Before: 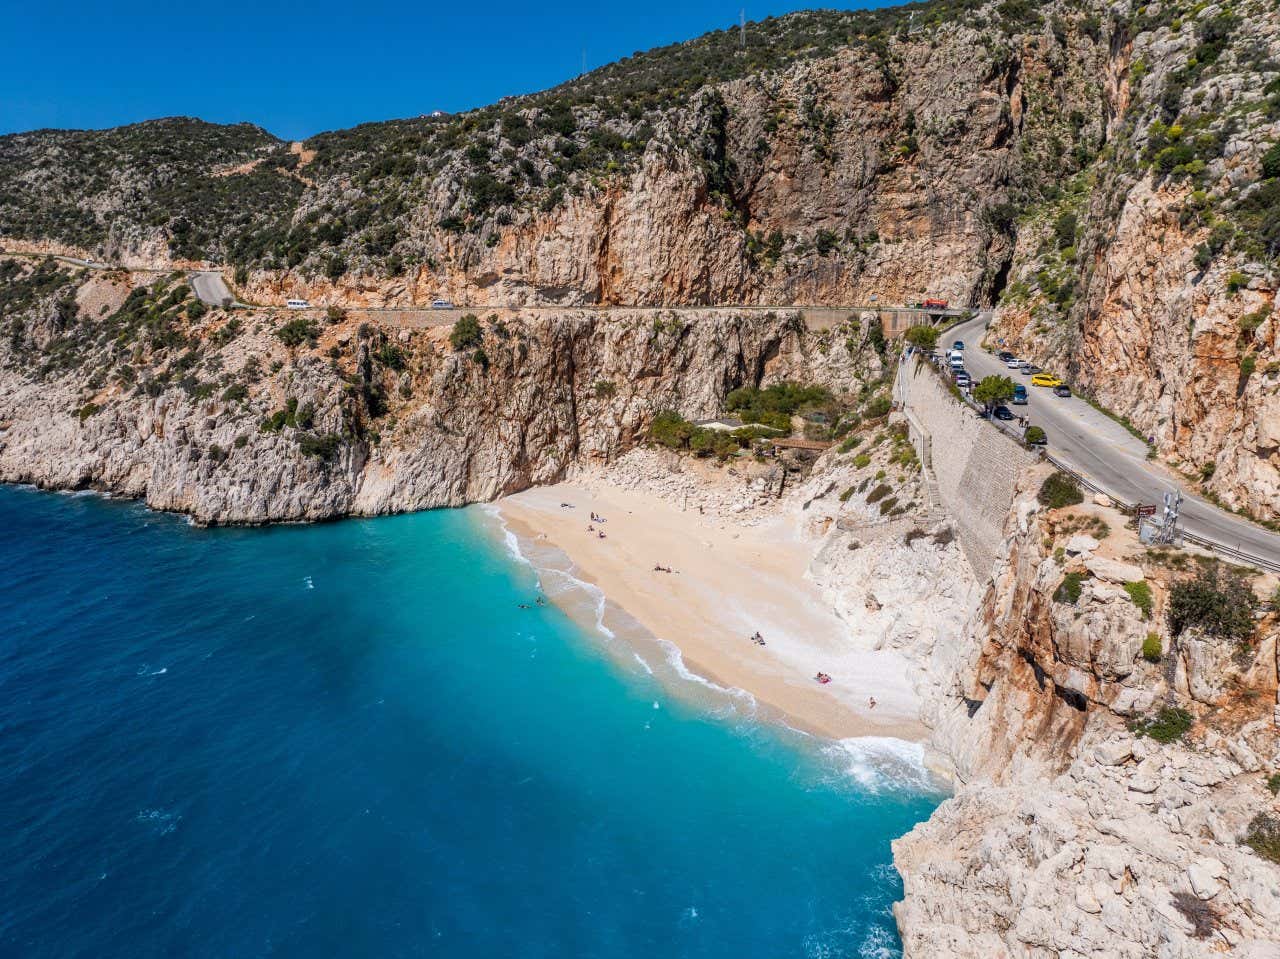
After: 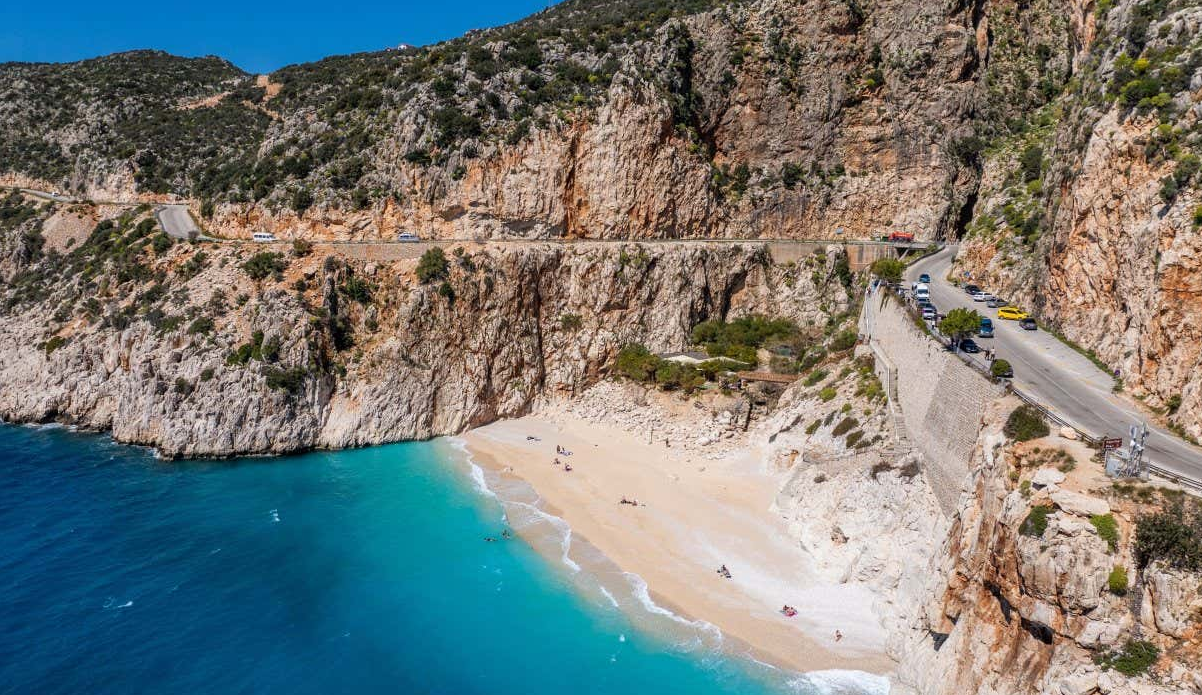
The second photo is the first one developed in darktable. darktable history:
crop: left 2.687%, top 7.071%, right 3.381%, bottom 20.361%
